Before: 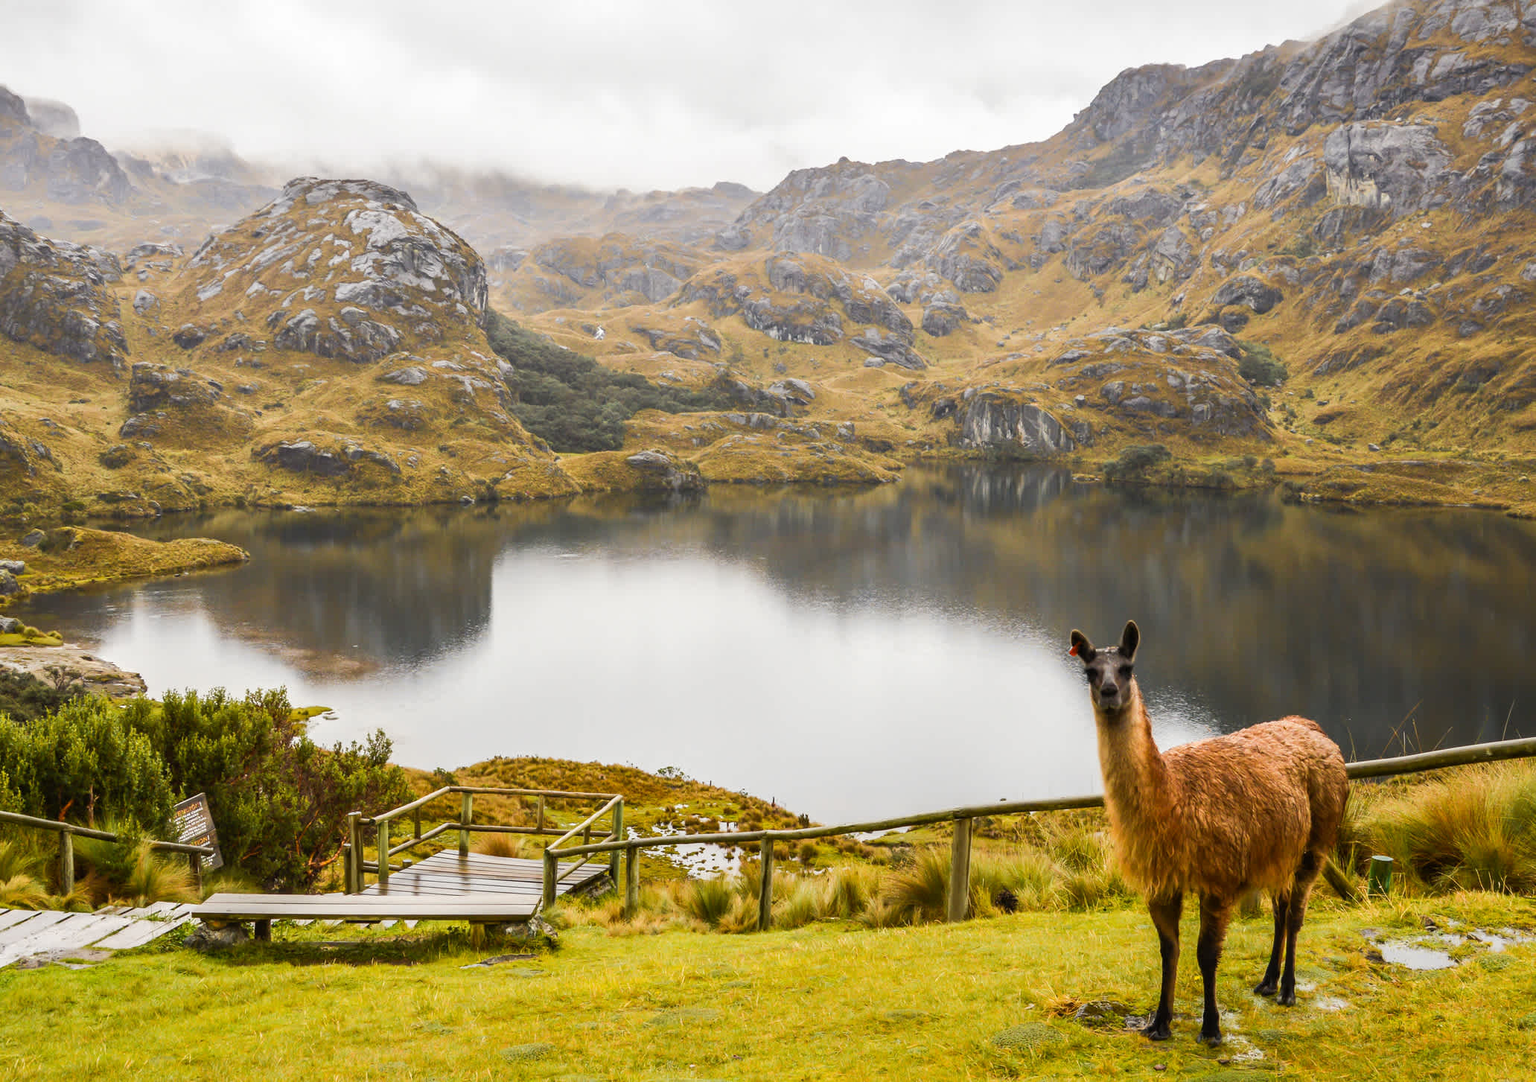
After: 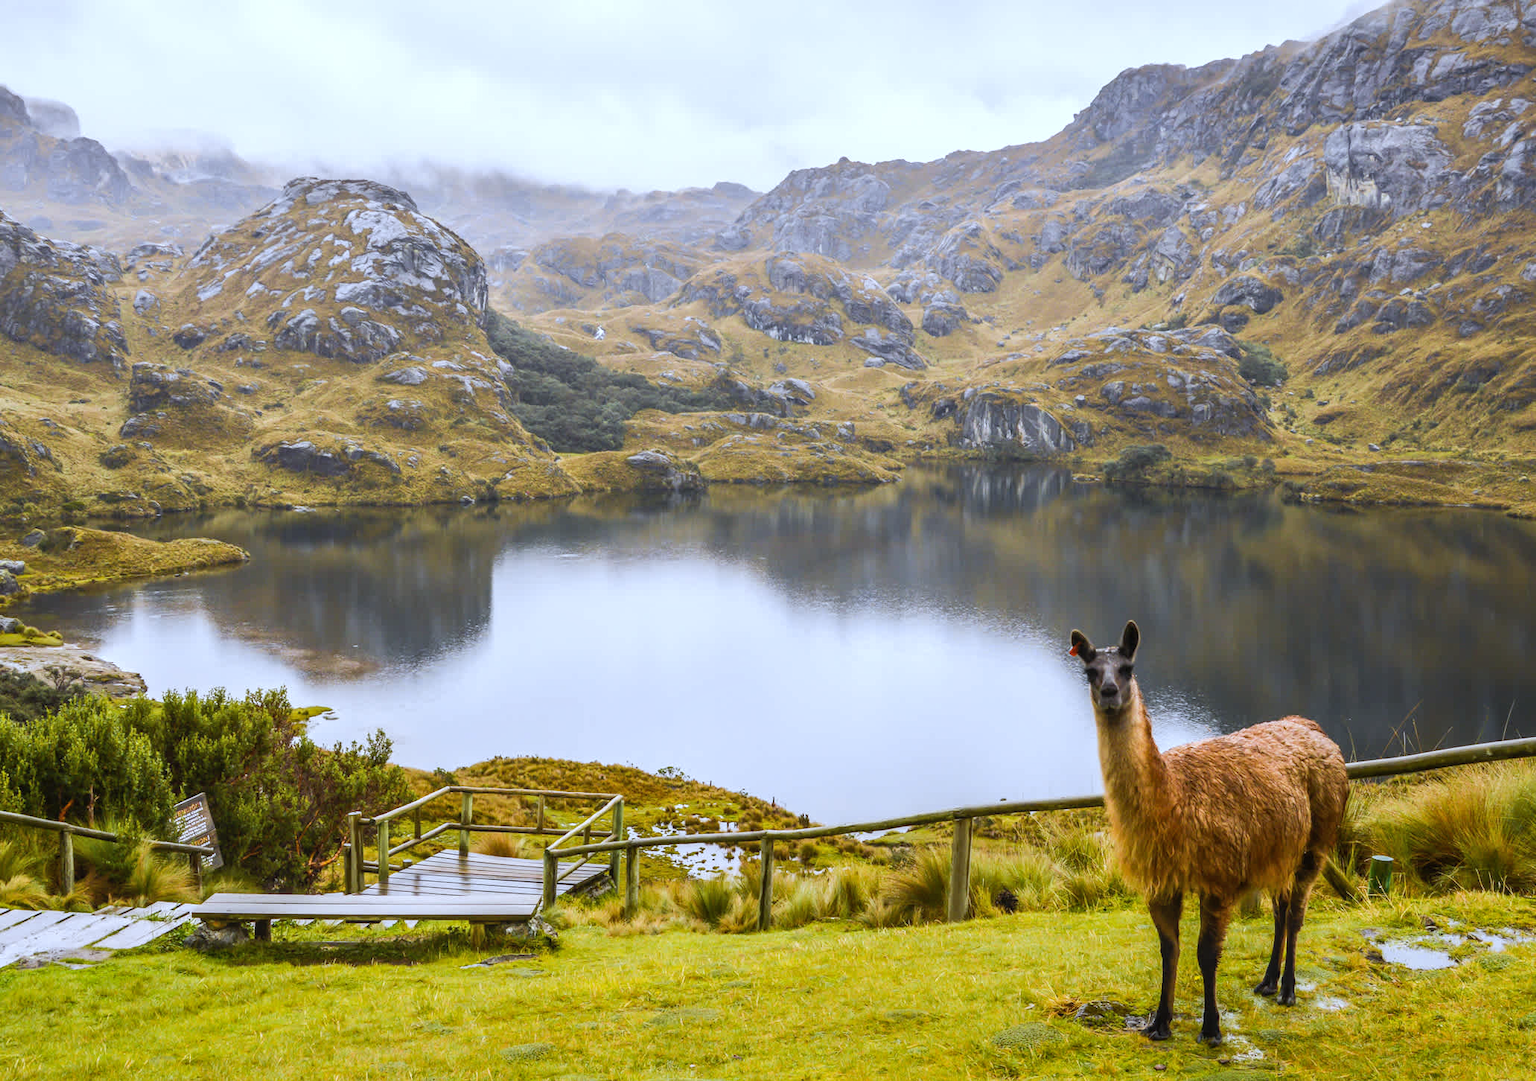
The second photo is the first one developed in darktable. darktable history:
local contrast: detail 110%
white balance: red 0.948, green 1.02, blue 1.176
